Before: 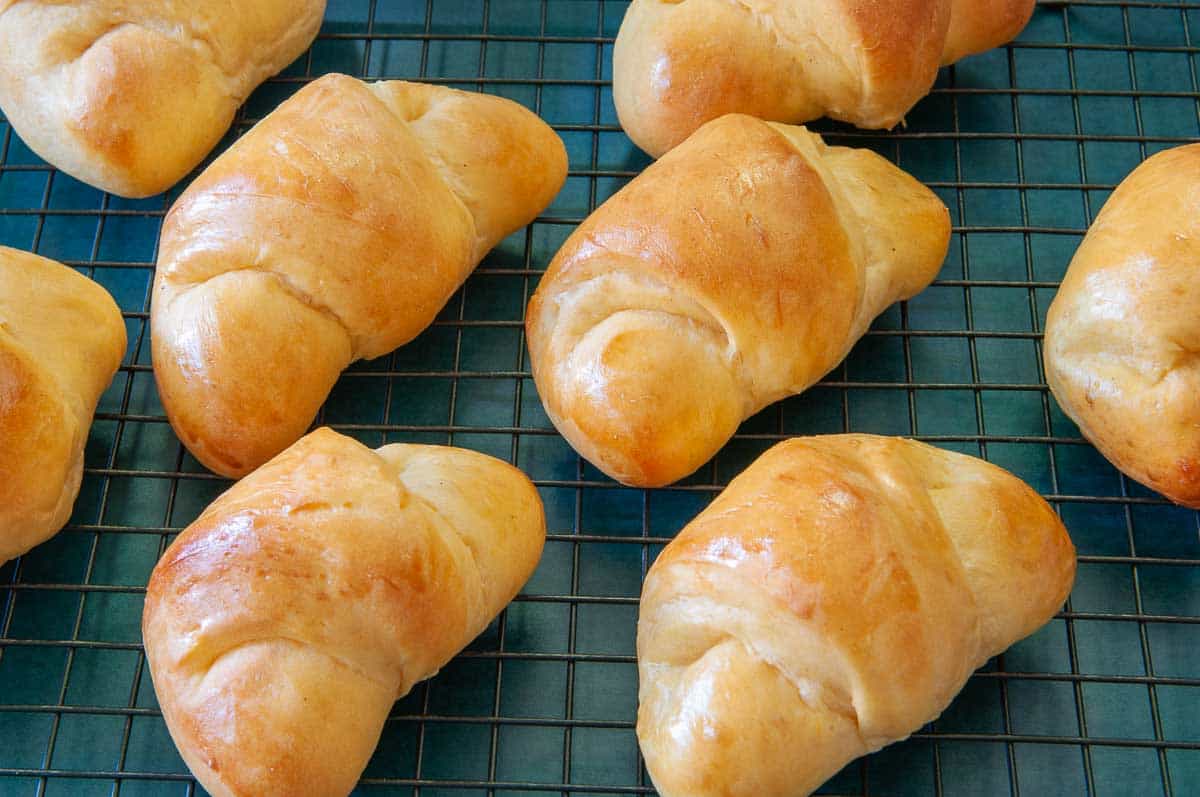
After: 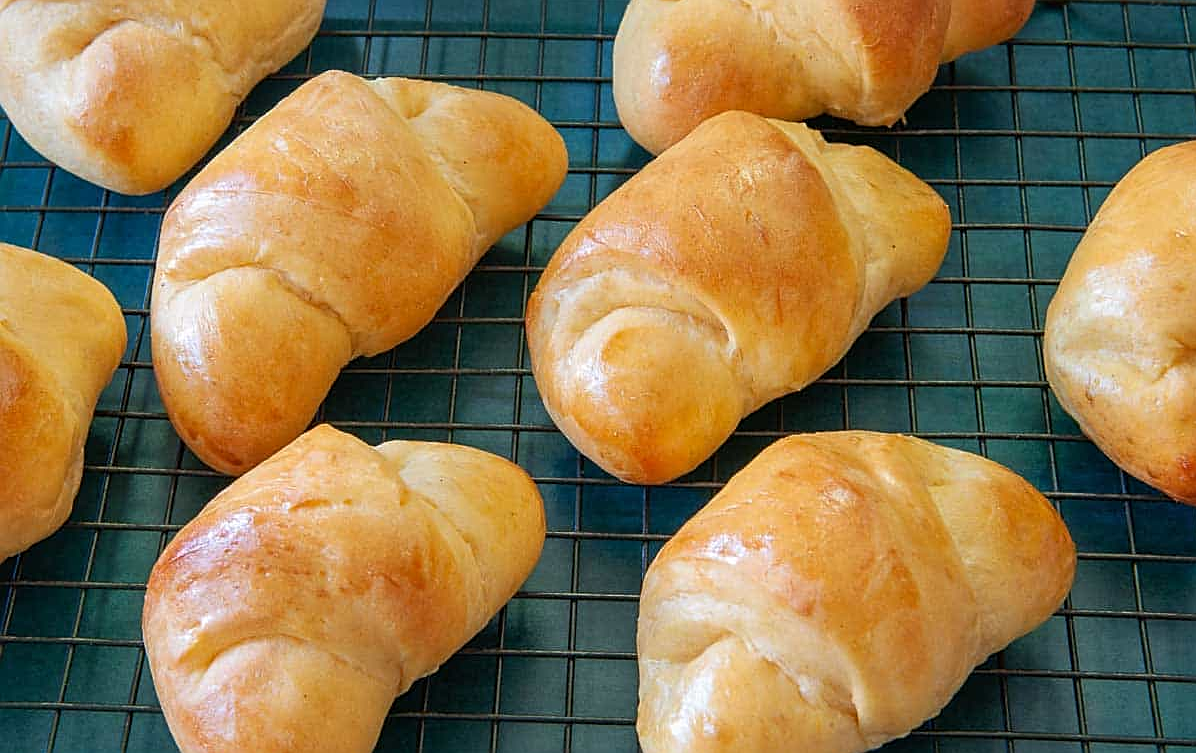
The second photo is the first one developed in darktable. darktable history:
crop: top 0.448%, right 0.264%, bottom 5.045%
sharpen: on, module defaults
